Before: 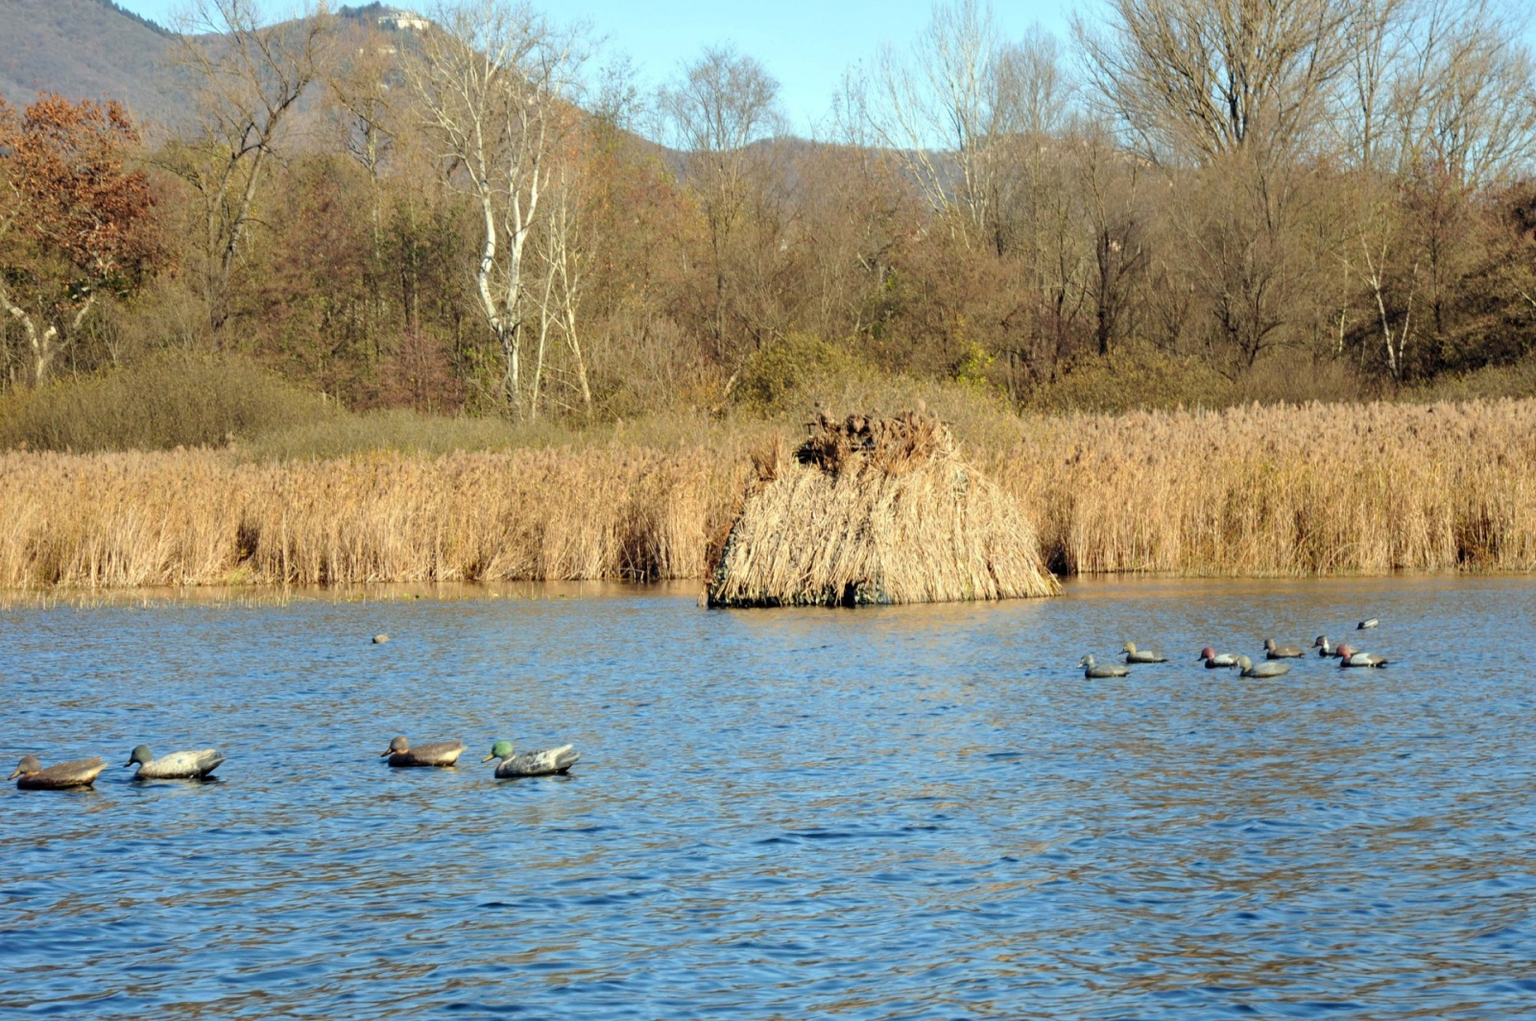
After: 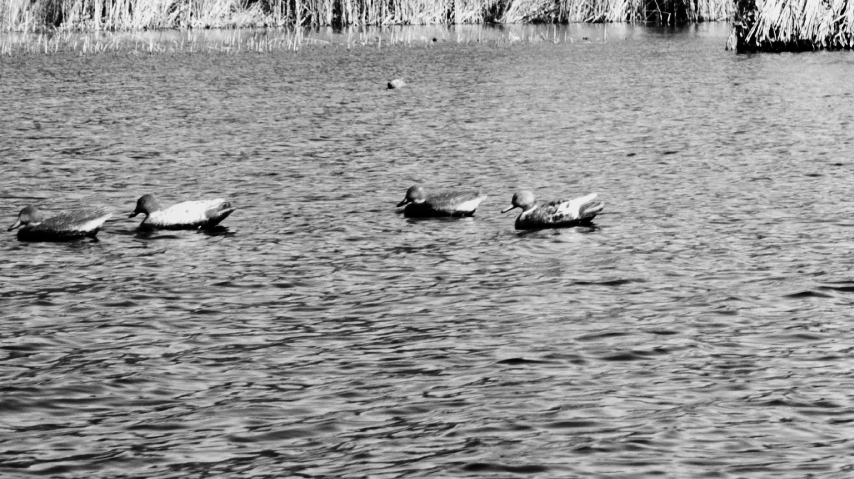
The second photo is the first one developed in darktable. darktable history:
contrast brightness saturation: contrast 0.24, brightness -0.24, saturation 0.14
white balance: emerald 1
crop and rotate: top 54.778%, right 46.61%, bottom 0.159%
monochrome: a -92.57, b 58.91
rotate and perspective: automatic cropping off
color balance rgb: shadows lift › hue 87.51°, highlights gain › chroma 0.68%, highlights gain › hue 55.1°, global offset › chroma 0.13%, global offset › hue 253.66°, linear chroma grading › global chroma 0.5%, perceptual saturation grading › global saturation 16.38%
tone equalizer: -8 EV -0.75 EV, -7 EV -0.7 EV, -6 EV -0.6 EV, -5 EV -0.4 EV, -3 EV 0.4 EV, -2 EV 0.6 EV, -1 EV 0.7 EV, +0 EV 0.75 EV, edges refinement/feathering 500, mask exposure compensation -1.57 EV, preserve details no
velvia: on, module defaults
